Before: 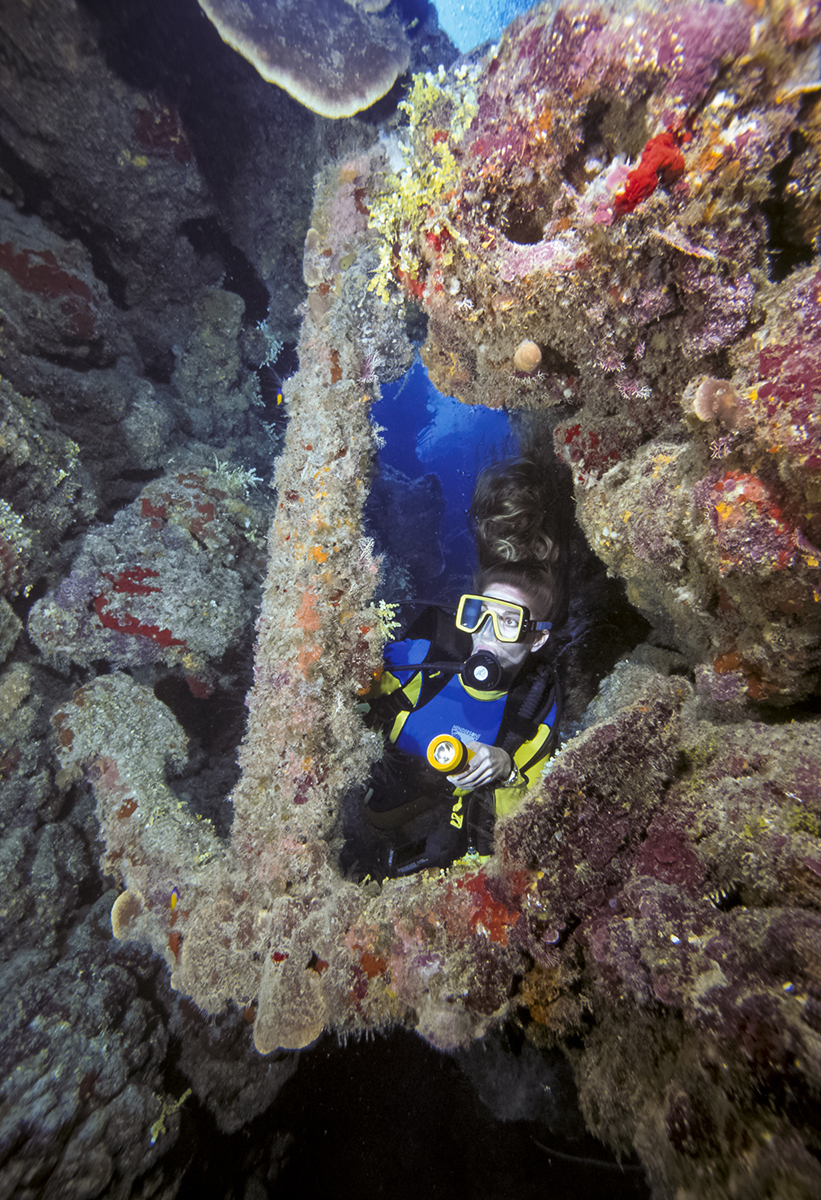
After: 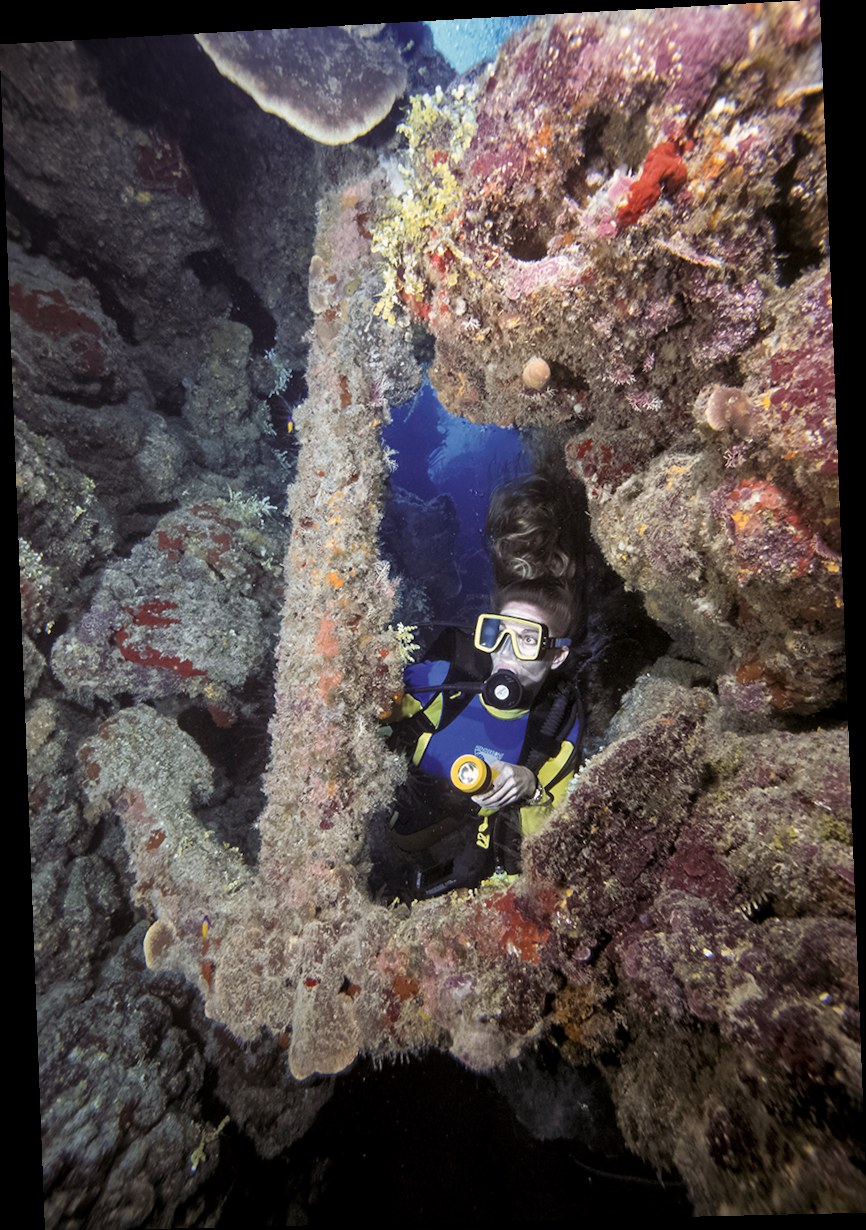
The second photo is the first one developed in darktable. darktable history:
color correction: highlights a* 5.59, highlights b* 5.24, saturation 0.68
rotate and perspective: rotation -2.22°, lens shift (horizontal) -0.022, automatic cropping off
